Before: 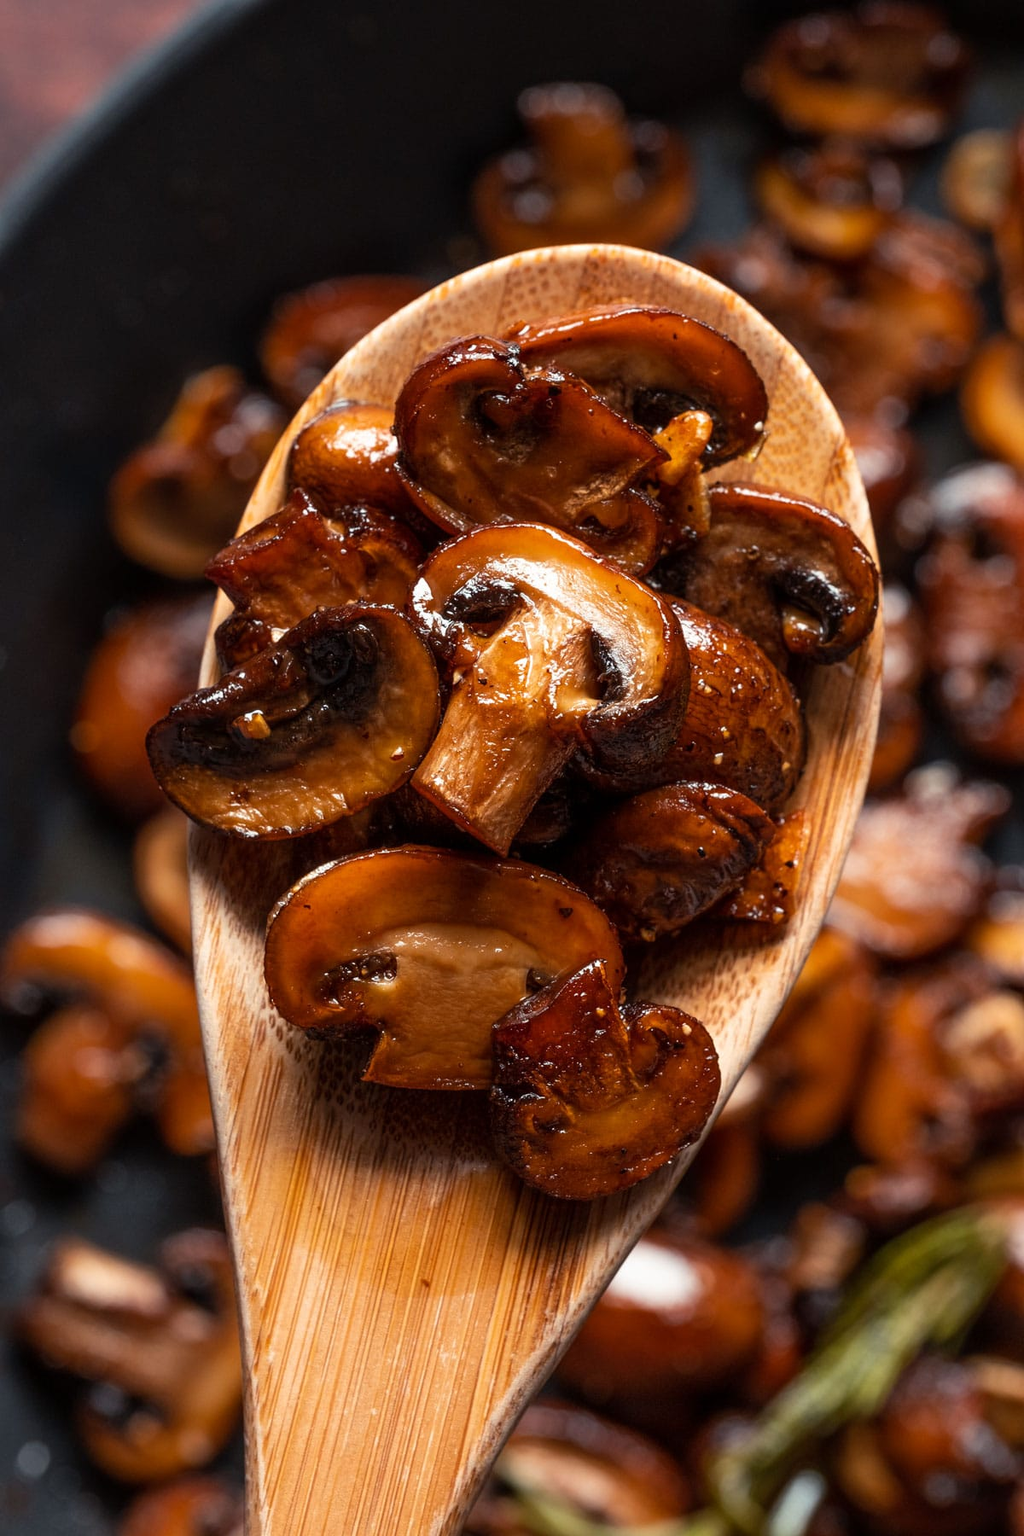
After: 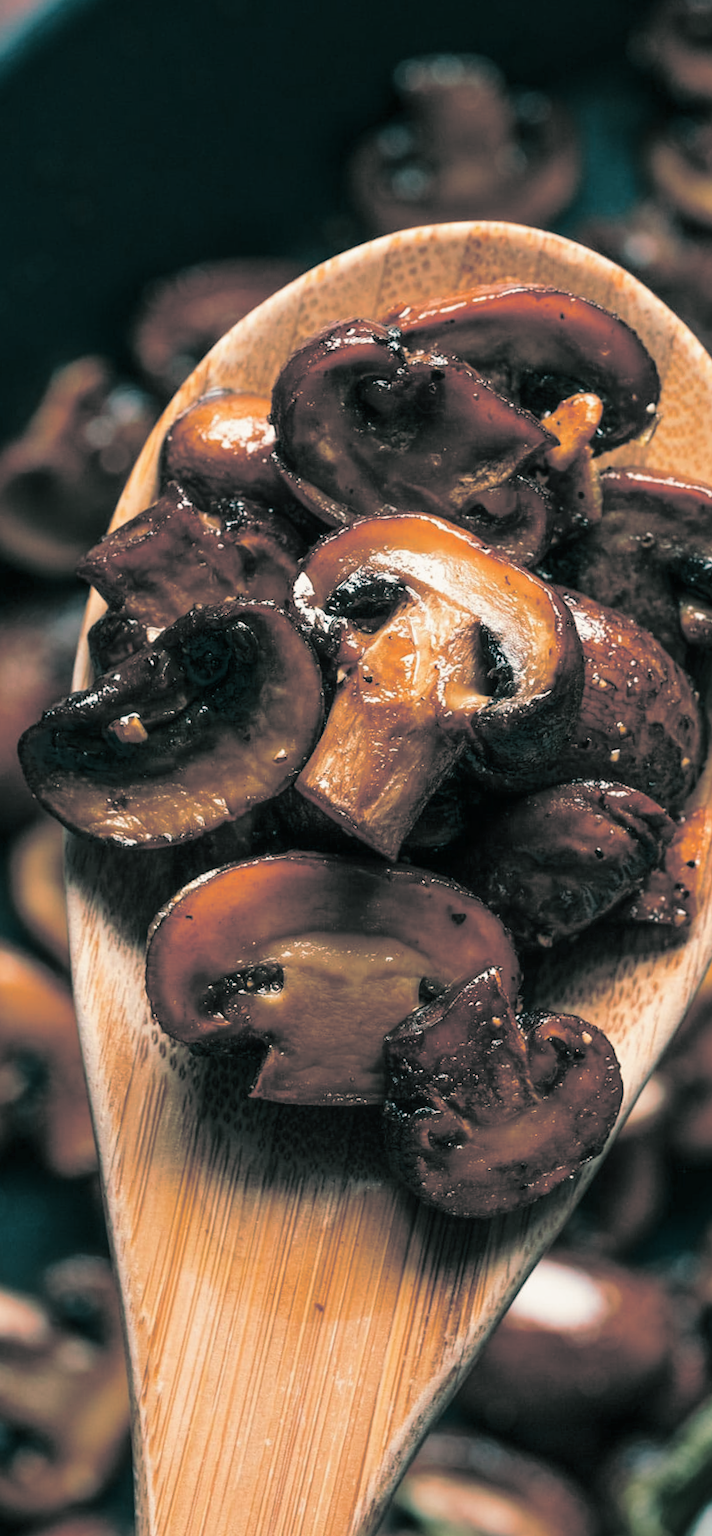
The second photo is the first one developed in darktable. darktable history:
split-toning: shadows › hue 186.43°, highlights › hue 49.29°, compress 30.29%
crop and rotate: left 12.648%, right 20.685%
base curve: curves: ch0 [(0, 0) (0.073, 0.04) (0.157, 0.139) (0.492, 0.492) (0.758, 0.758) (1, 1)], preserve colors none
exposure: black level correction 0, exposure 0.5 EV, compensate highlight preservation false
color balance rgb: shadows lift › chroma 1%, shadows lift › hue 113°, highlights gain › chroma 0.2%, highlights gain › hue 333°, perceptual saturation grading › global saturation 20%, perceptual saturation grading › highlights -50%, perceptual saturation grading › shadows 25%, contrast -20%
rotate and perspective: rotation -1°, crop left 0.011, crop right 0.989, crop top 0.025, crop bottom 0.975
